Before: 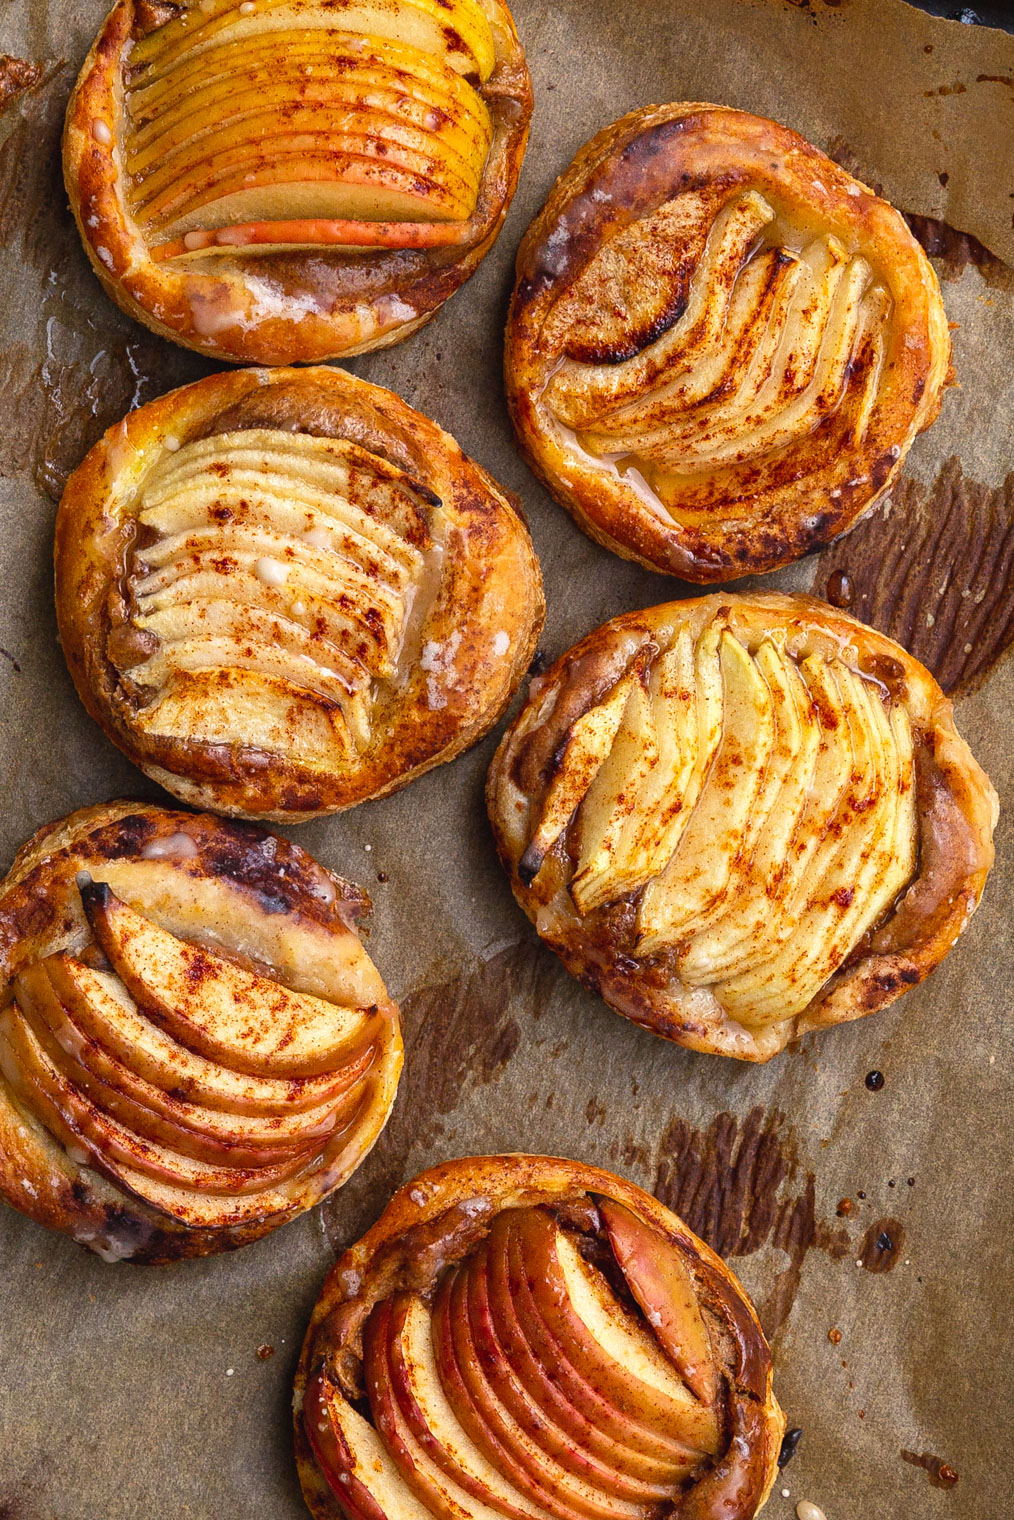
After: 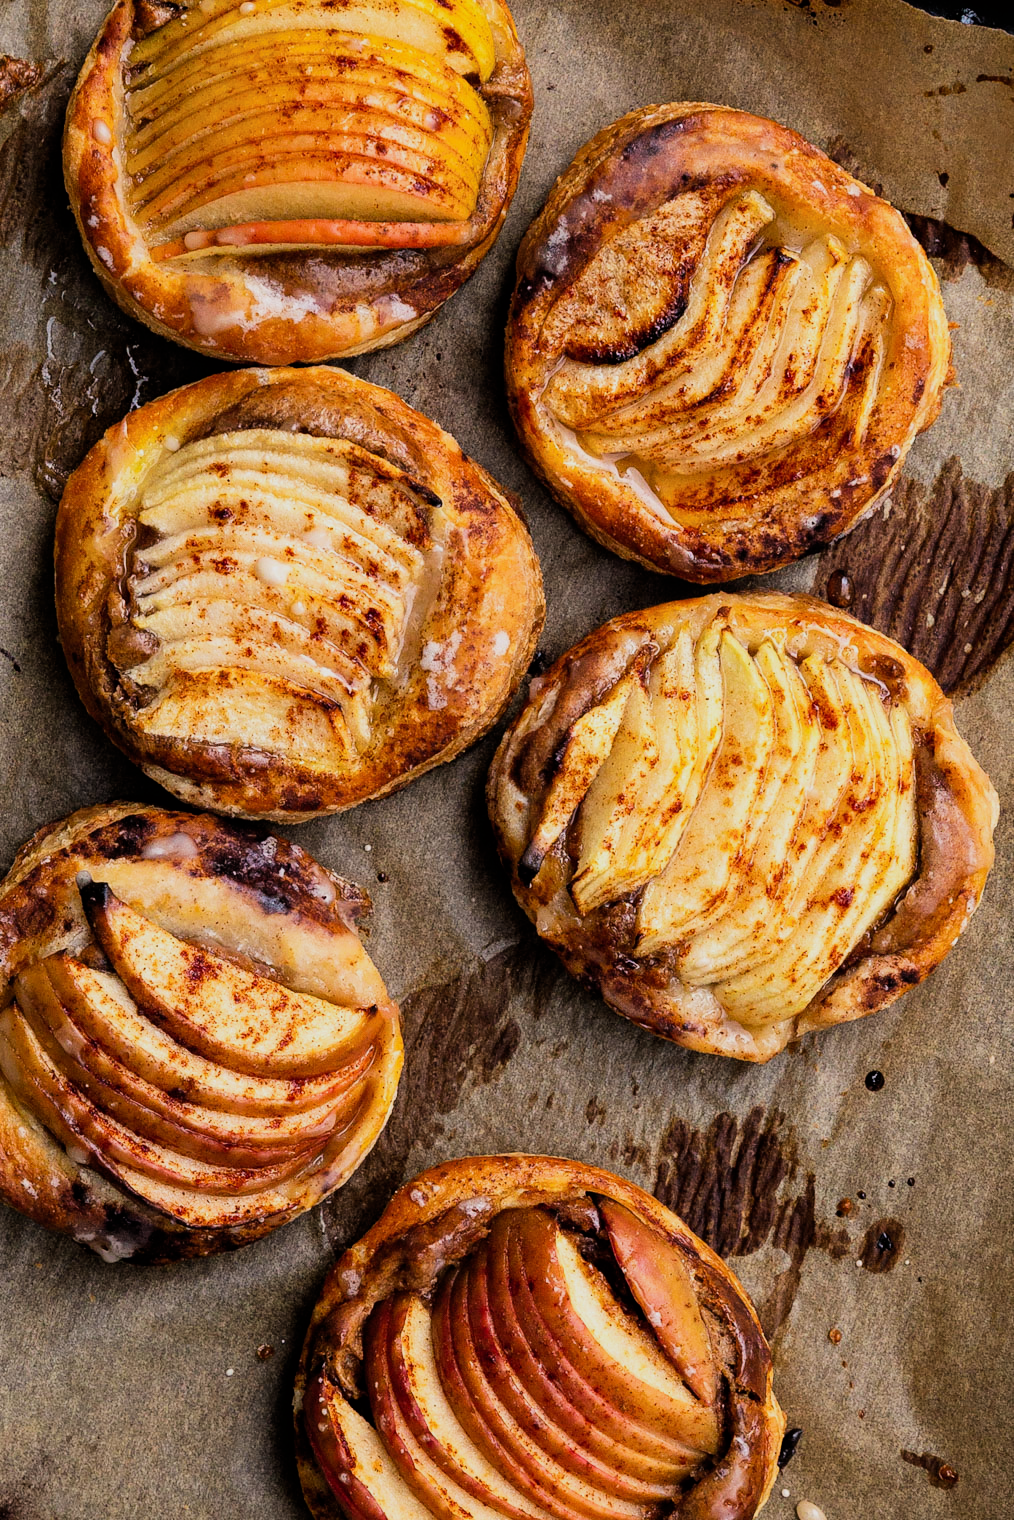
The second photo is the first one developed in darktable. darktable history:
filmic rgb: black relative exposure -5.12 EV, white relative exposure 4 EV, threshold 5.96 EV, hardness 2.88, contrast 1.301, highlights saturation mix -28.77%, enable highlight reconstruction true
